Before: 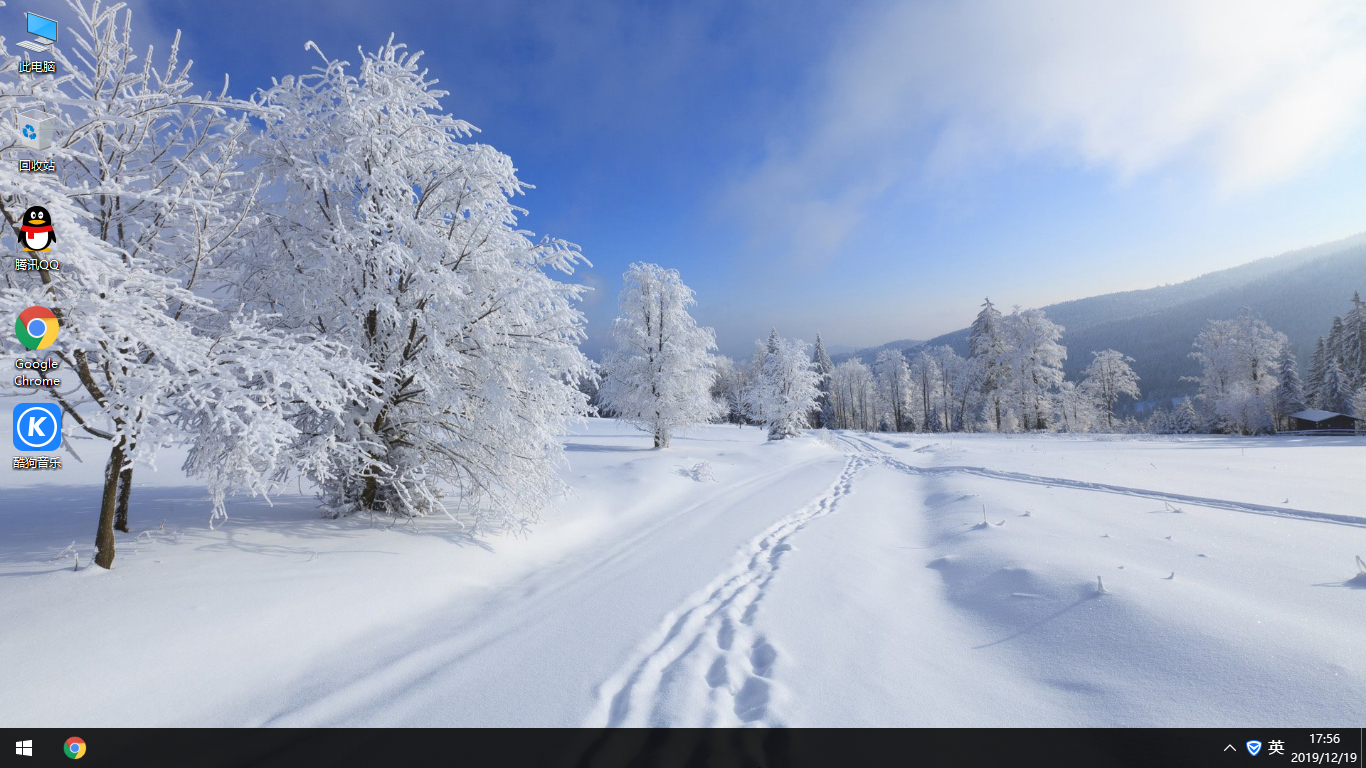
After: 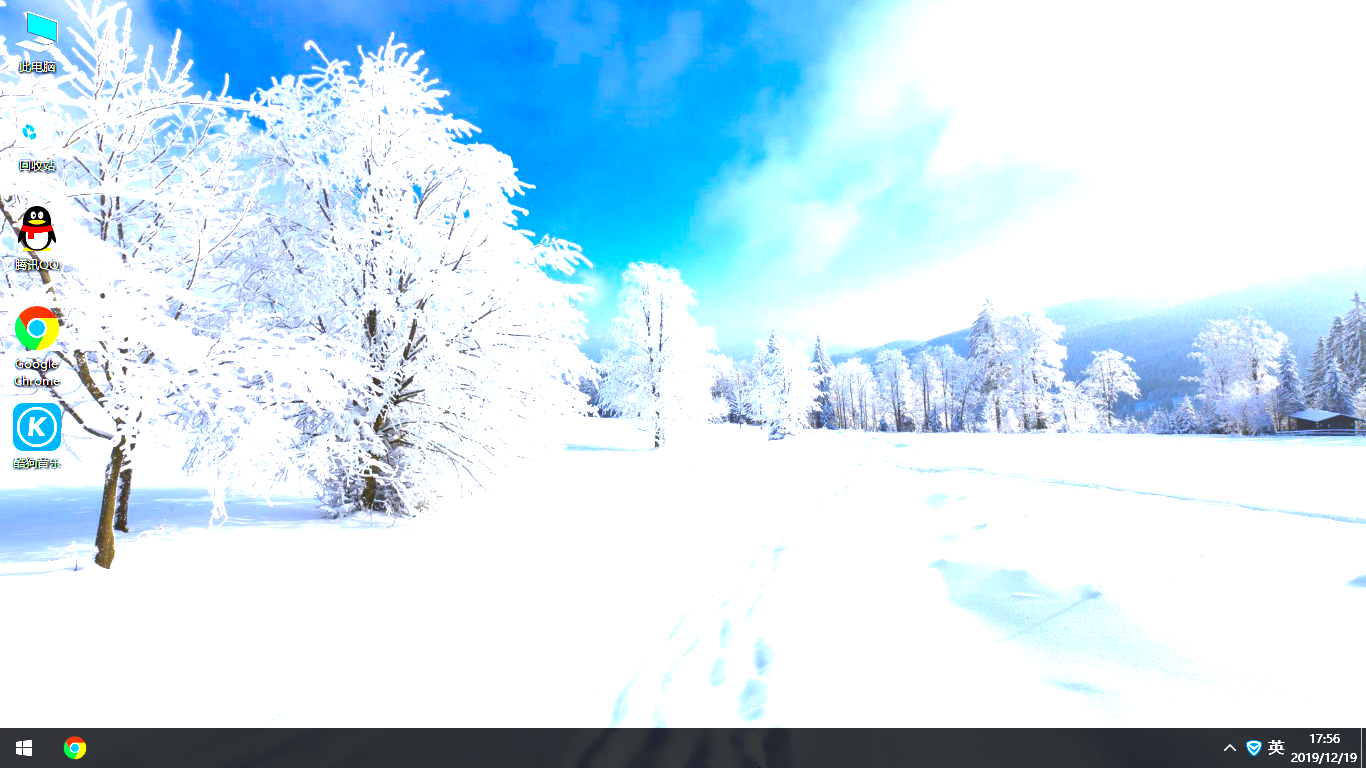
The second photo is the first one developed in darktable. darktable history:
exposure: black level correction 0, exposure 0.7 EV, compensate highlight preservation false
color balance rgb: linear chroma grading › global chroma 10%, perceptual saturation grading › global saturation 40%, perceptual brilliance grading › global brilliance 30%, global vibrance 20%
